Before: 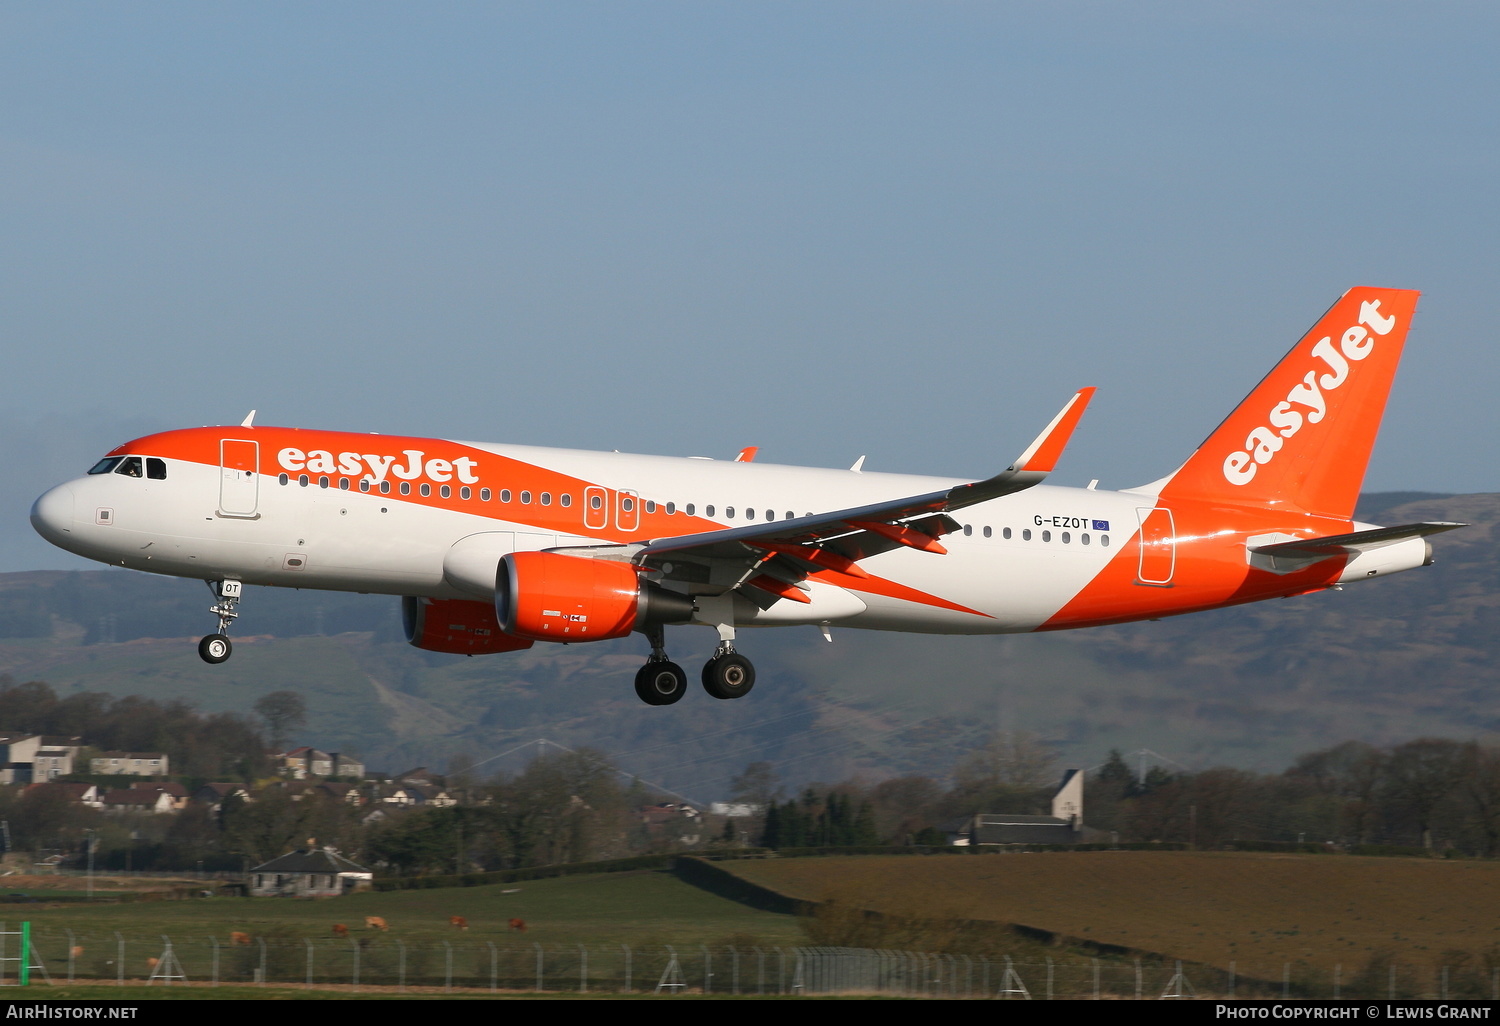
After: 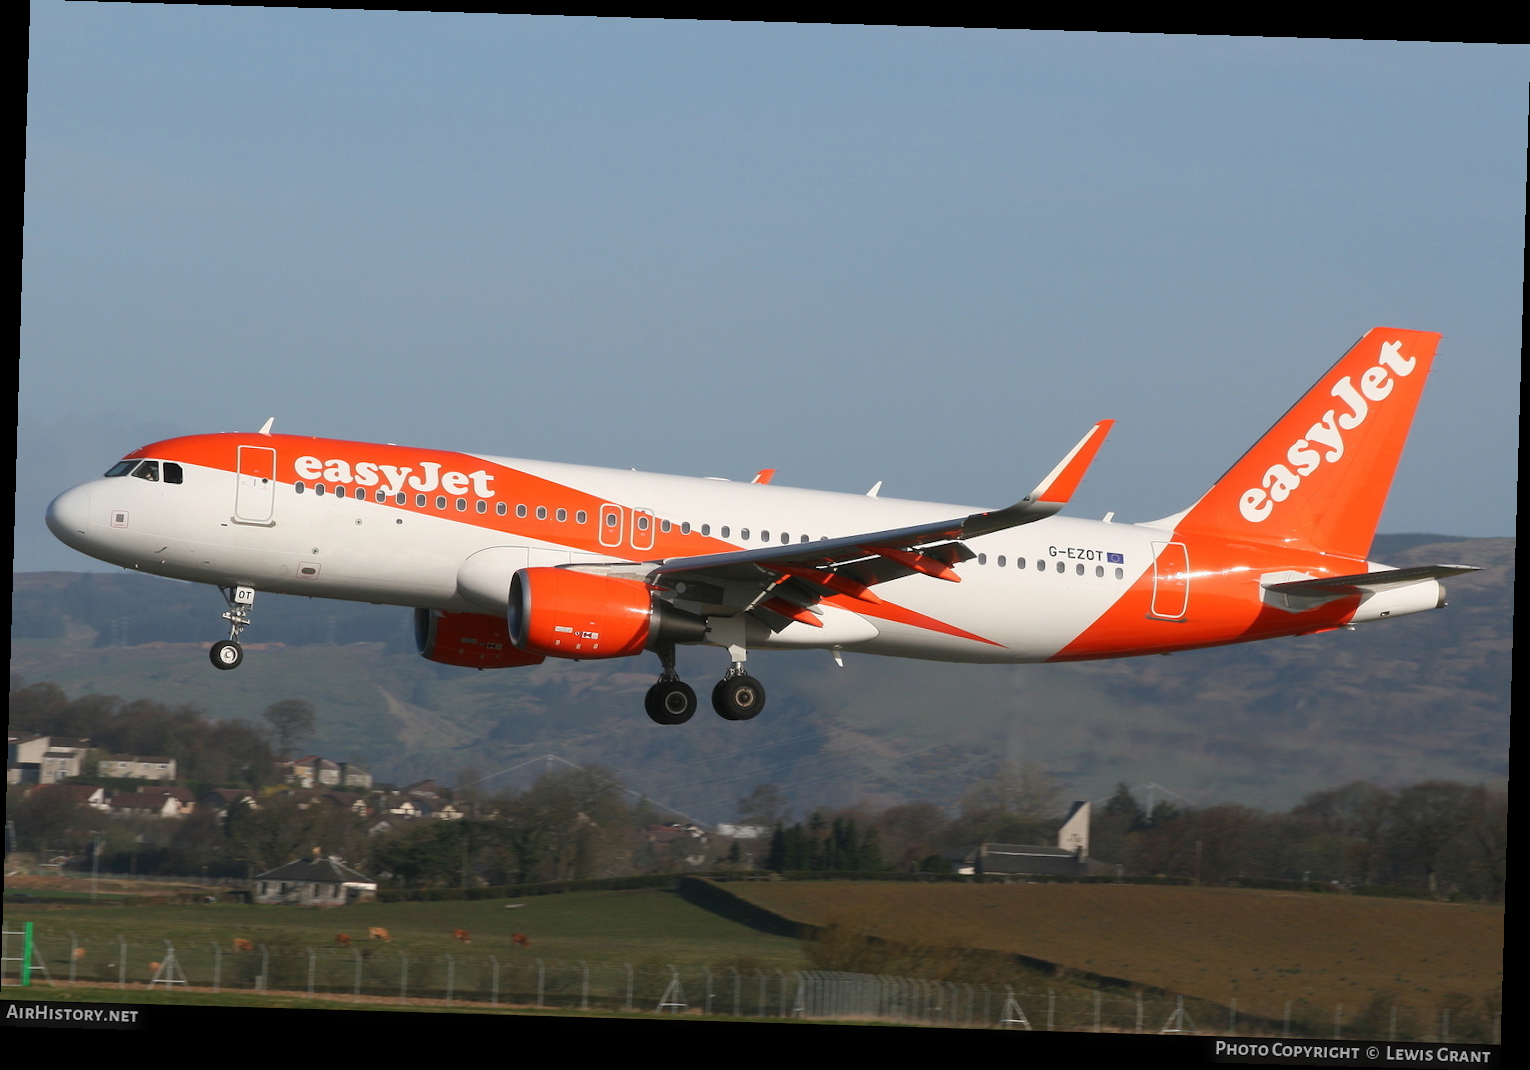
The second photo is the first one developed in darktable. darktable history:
haze removal: strength -0.05
rotate and perspective: rotation 1.72°, automatic cropping off
